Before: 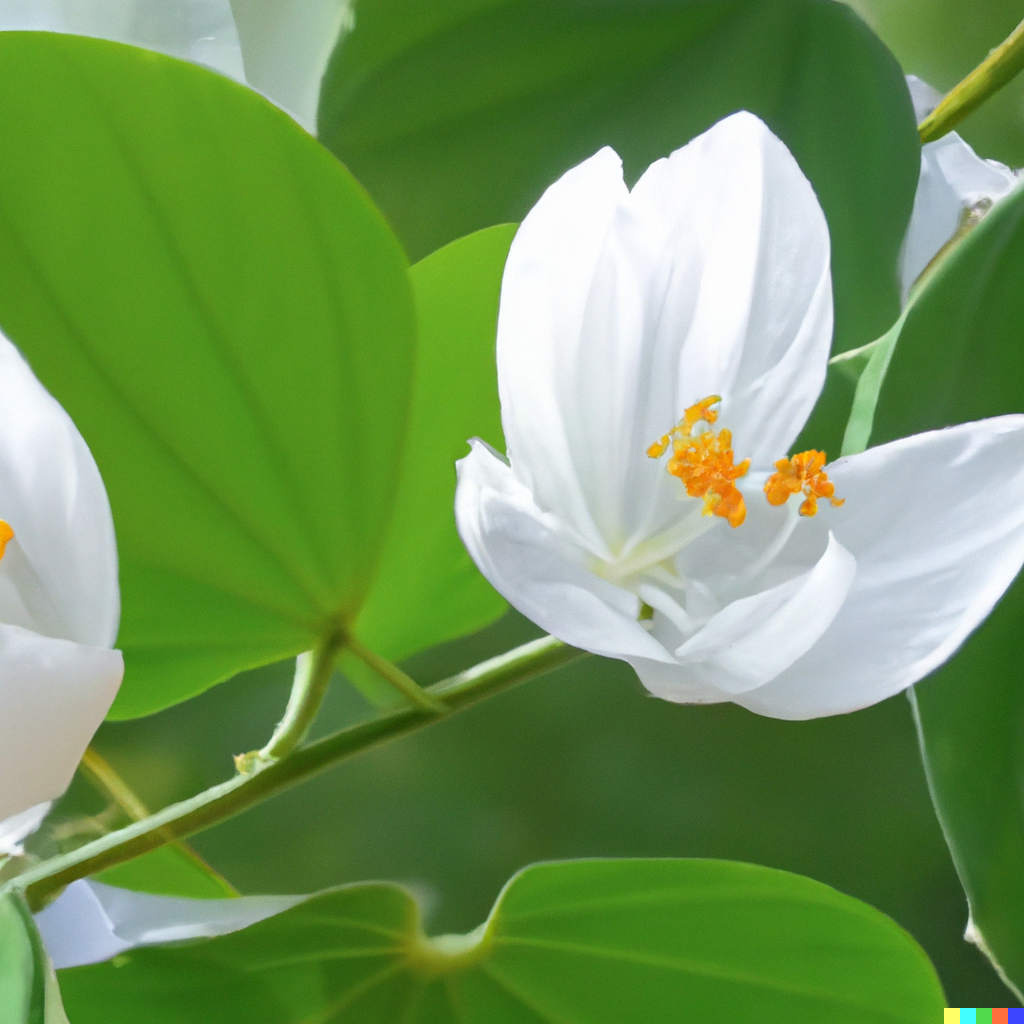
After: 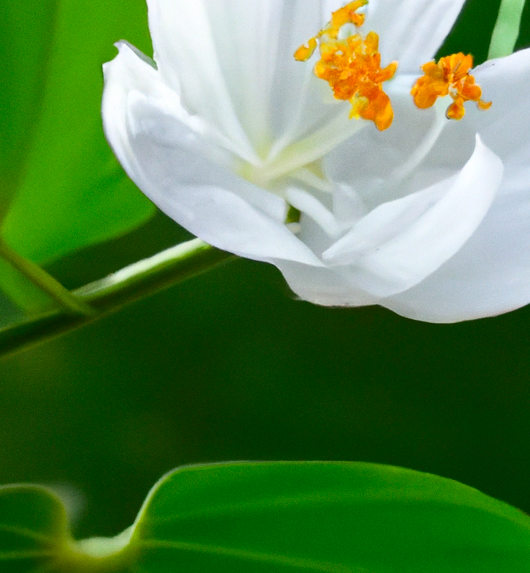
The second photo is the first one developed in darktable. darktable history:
contrast brightness saturation: contrast 0.22, brightness -0.19, saturation 0.24
crop: left 34.479%, top 38.822%, right 13.718%, bottom 5.172%
